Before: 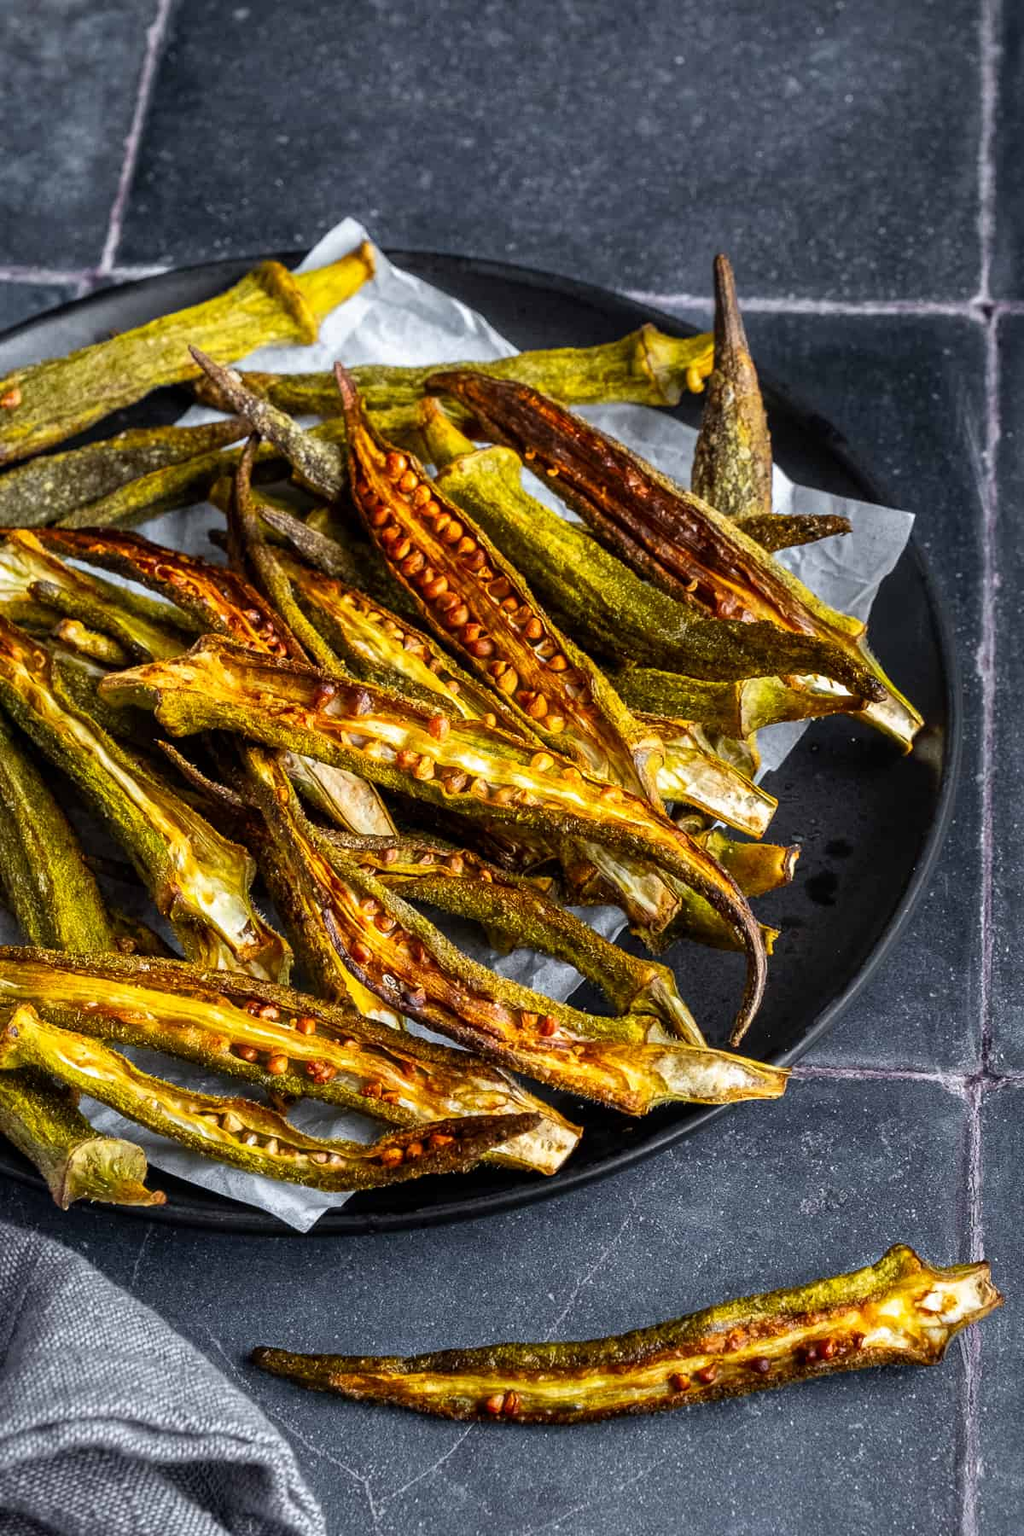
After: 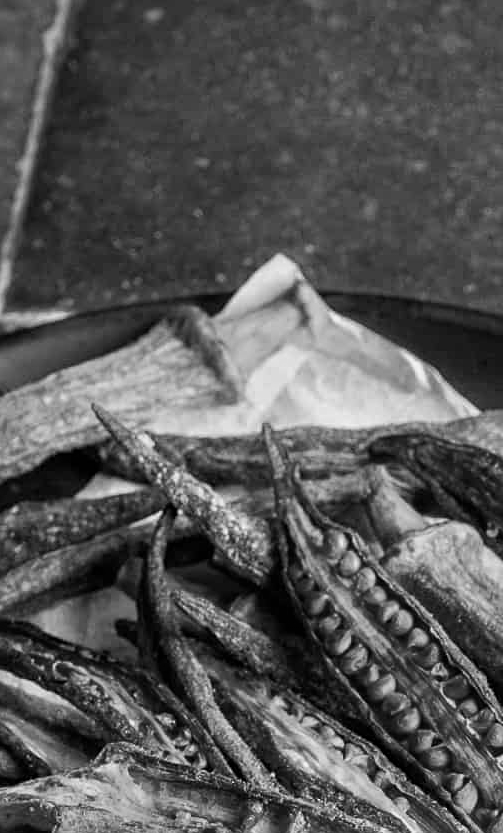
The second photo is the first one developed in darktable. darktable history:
white balance: red 0.766, blue 1.537
crop and rotate: left 10.817%, top 0.062%, right 47.194%, bottom 53.626%
sharpen: amount 0.2
monochrome: size 1
contrast brightness saturation: saturation -0.05
